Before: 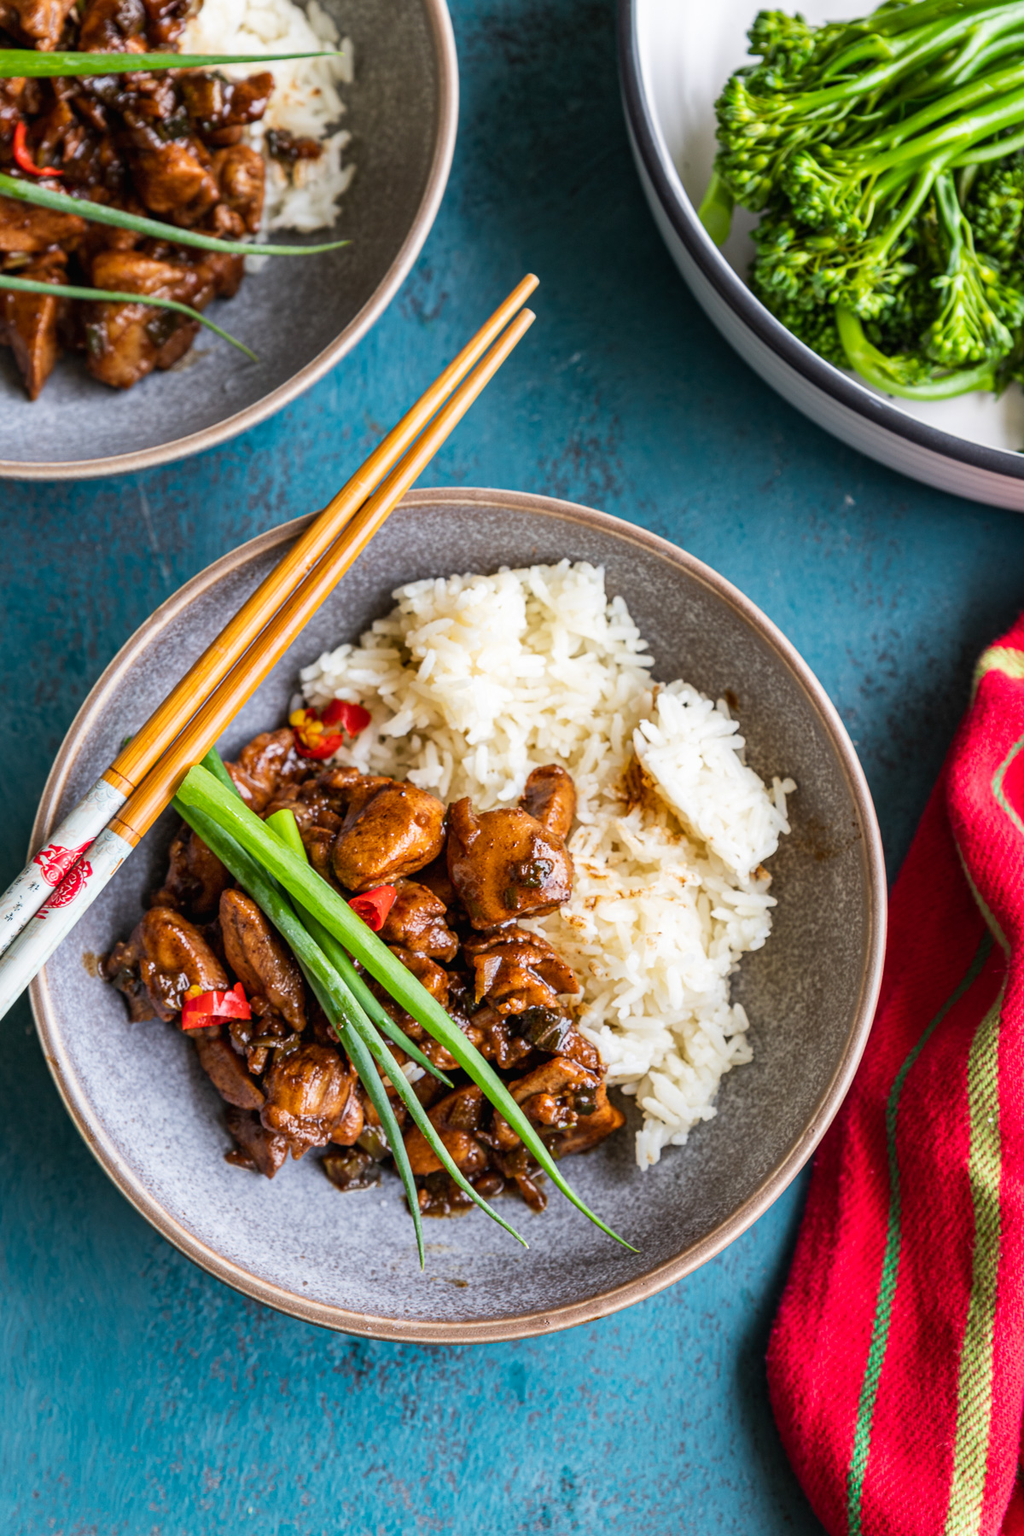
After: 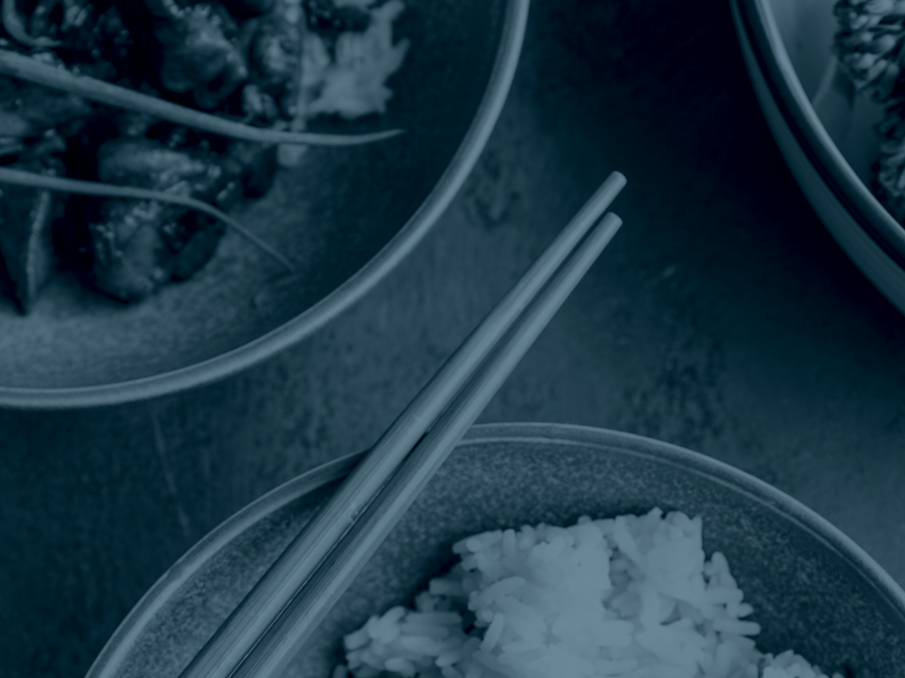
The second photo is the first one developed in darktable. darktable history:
crop: left 0.579%, top 7.627%, right 23.167%, bottom 54.275%
colorize: hue 194.4°, saturation 29%, source mix 61.75%, lightness 3.98%, version 1
rotate and perspective: rotation 0.174°, lens shift (vertical) 0.013, lens shift (horizontal) 0.019, shear 0.001, automatic cropping original format, crop left 0.007, crop right 0.991, crop top 0.016, crop bottom 0.997
